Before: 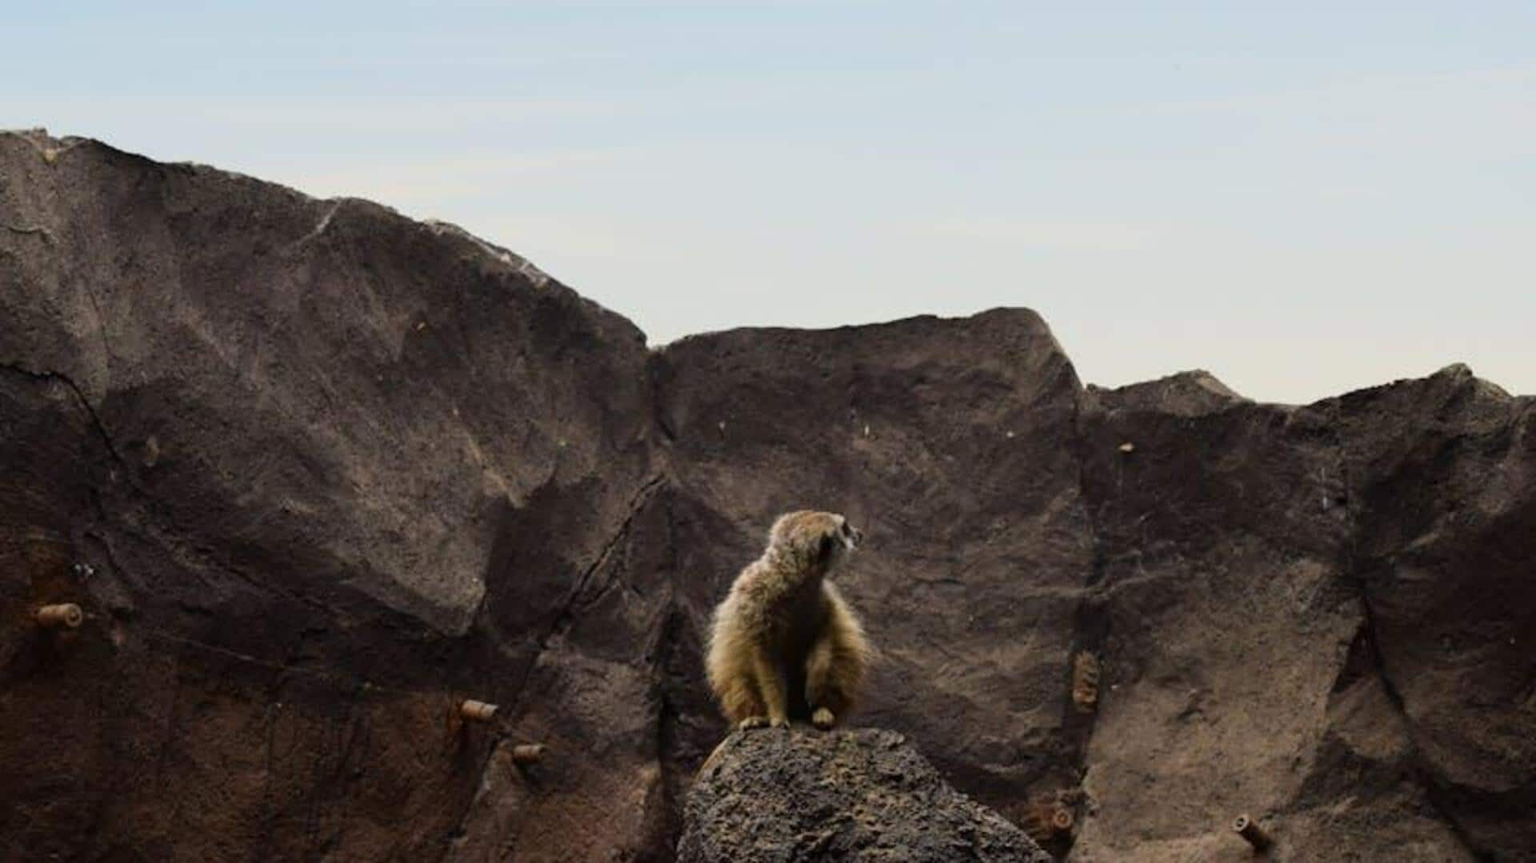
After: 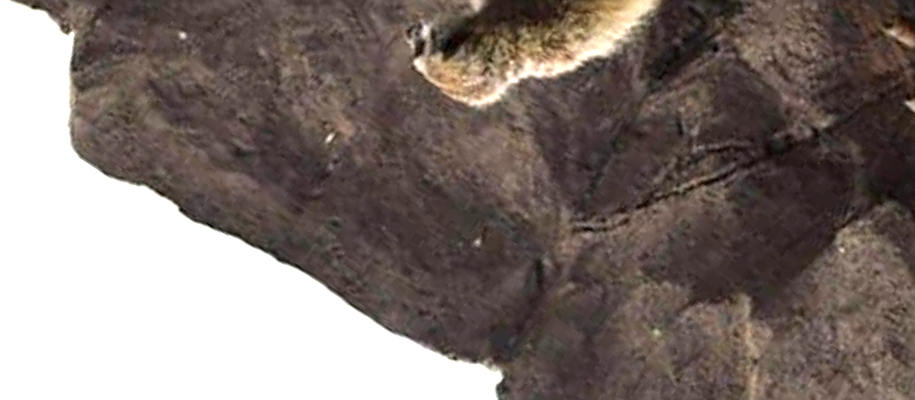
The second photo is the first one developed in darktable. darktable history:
crop and rotate: angle 146.75°, left 9.118%, top 15.684%, right 4.503%, bottom 17.069%
sharpen: radius 2.172, amount 0.379, threshold 0.127
exposure: exposure 1 EV, compensate highlight preservation false
